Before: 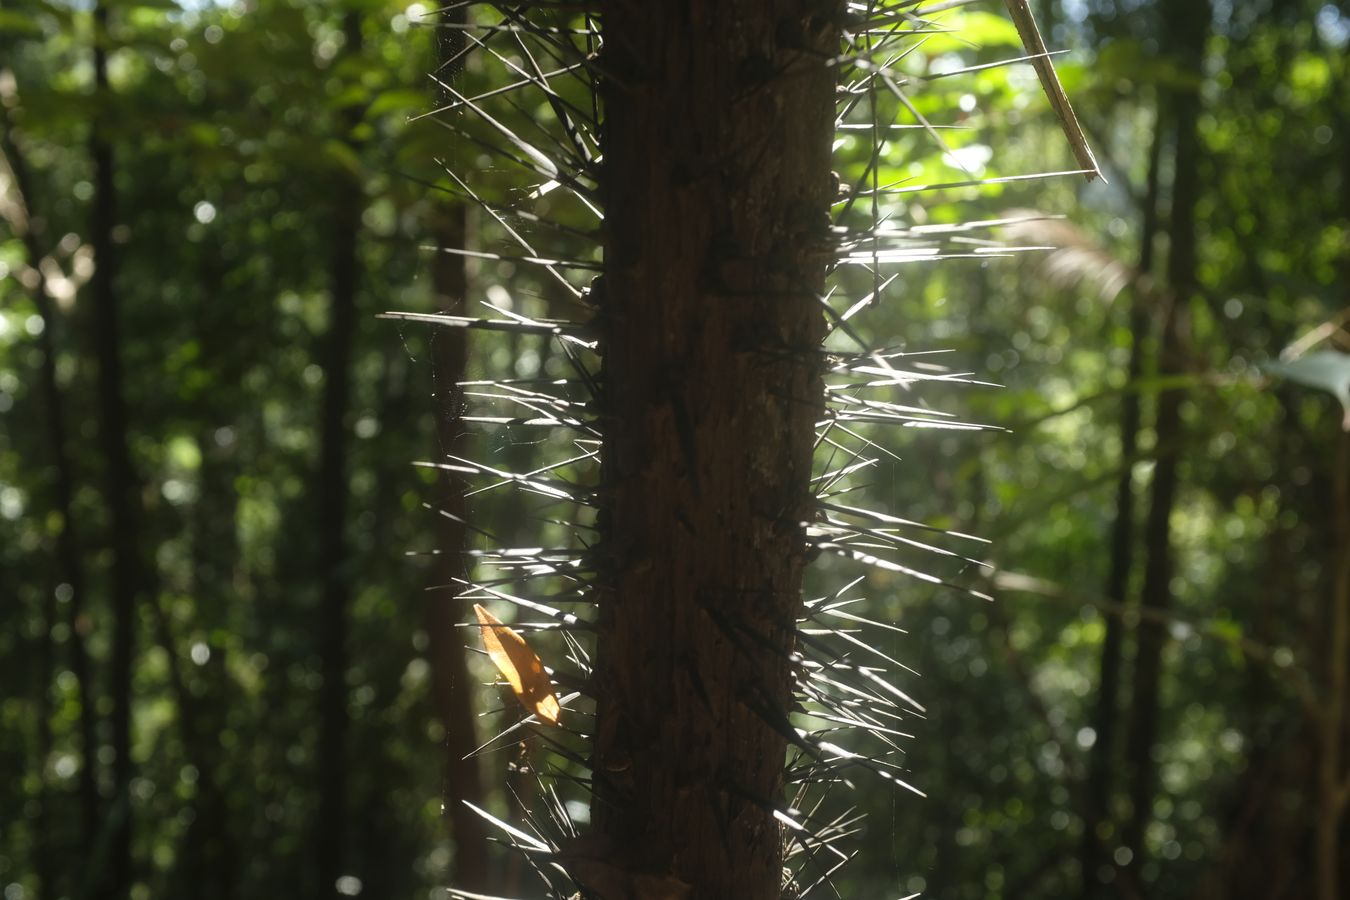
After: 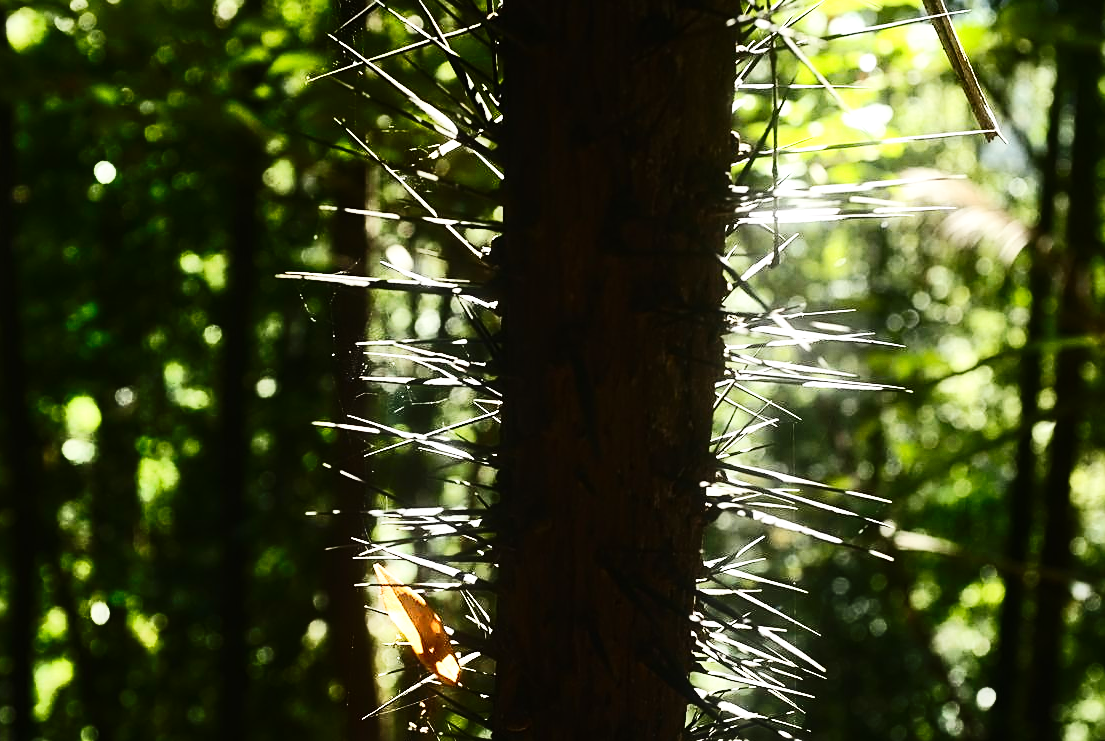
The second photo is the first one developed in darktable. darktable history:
base curve: curves: ch0 [(0, 0) (0.036, 0.025) (0.121, 0.166) (0.206, 0.329) (0.605, 0.79) (1, 1)], preserve colors none
tone equalizer: -8 EV -0.413 EV, -7 EV -0.401 EV, -6 EV -0.323 EV, -5 EV -0.253 EV, -3 EV 0.2 EV, -2 EV 0.305 EV, -1 EV 0.39 EV, +0 EV 0.423 EV, edges refinement/feathering 500, mask exposure compensation -1.57 EV, preserve details no
contrast brightness saturation: contrast 0.284
sharpen: on, module defaults
crop and rotate: left 7.506%, top 4.491%, right 10.602%, bottom 13.174%
tone curve: color space Lab, independent channels
shadows and highlights: white point adjustment 1.03, soften with gaussian
